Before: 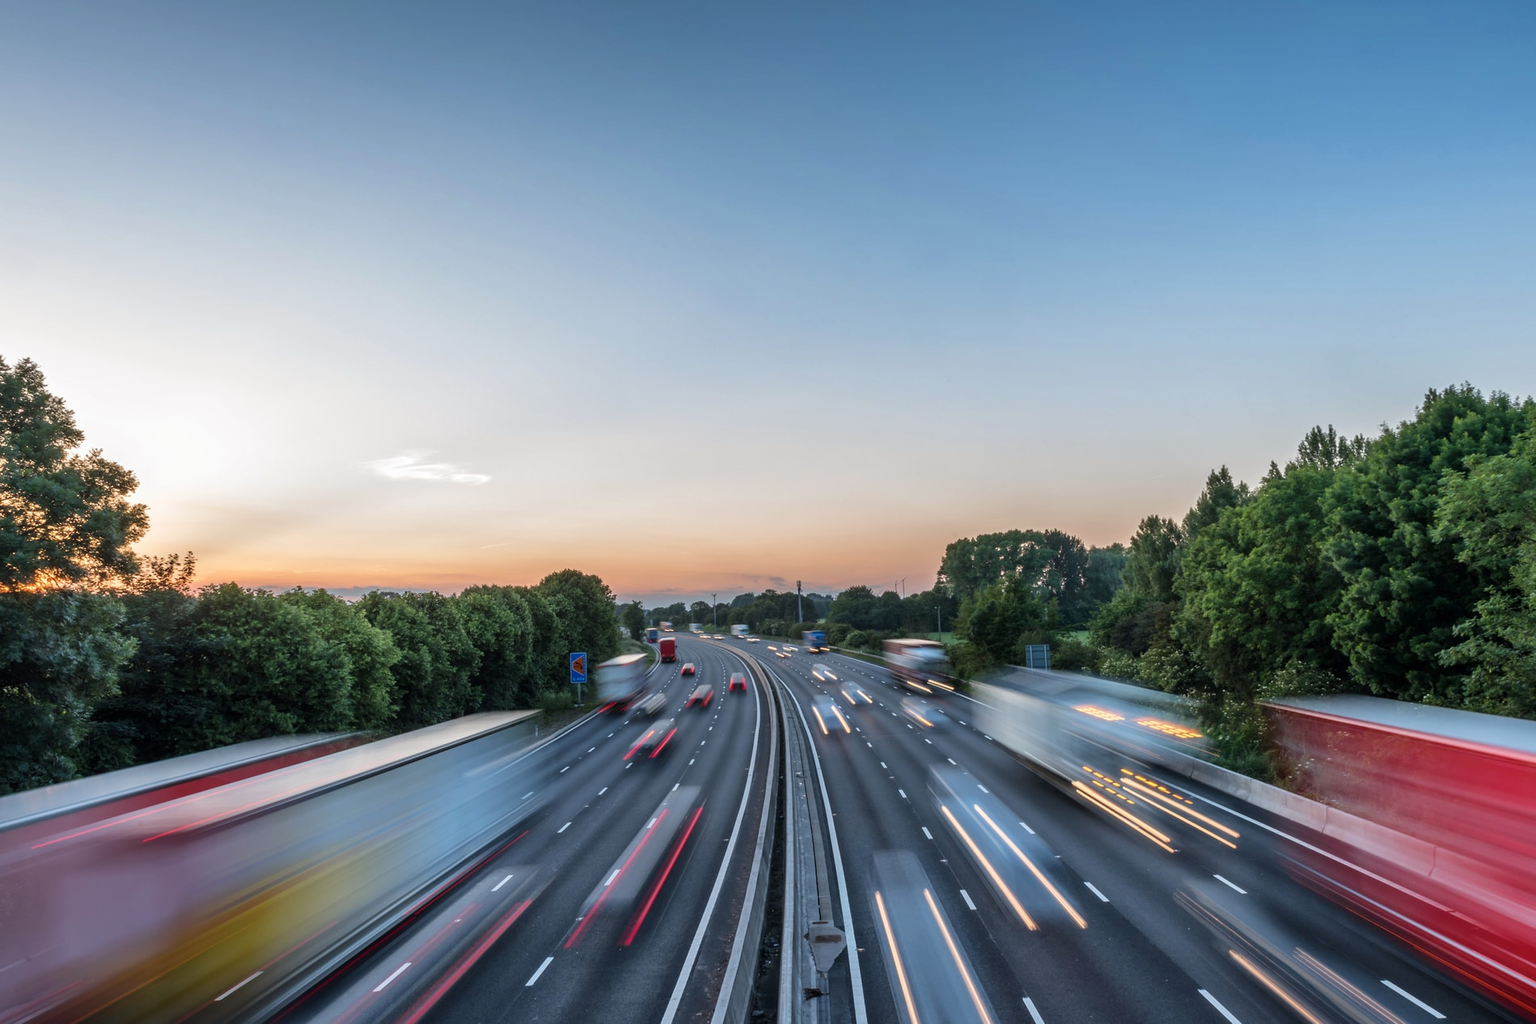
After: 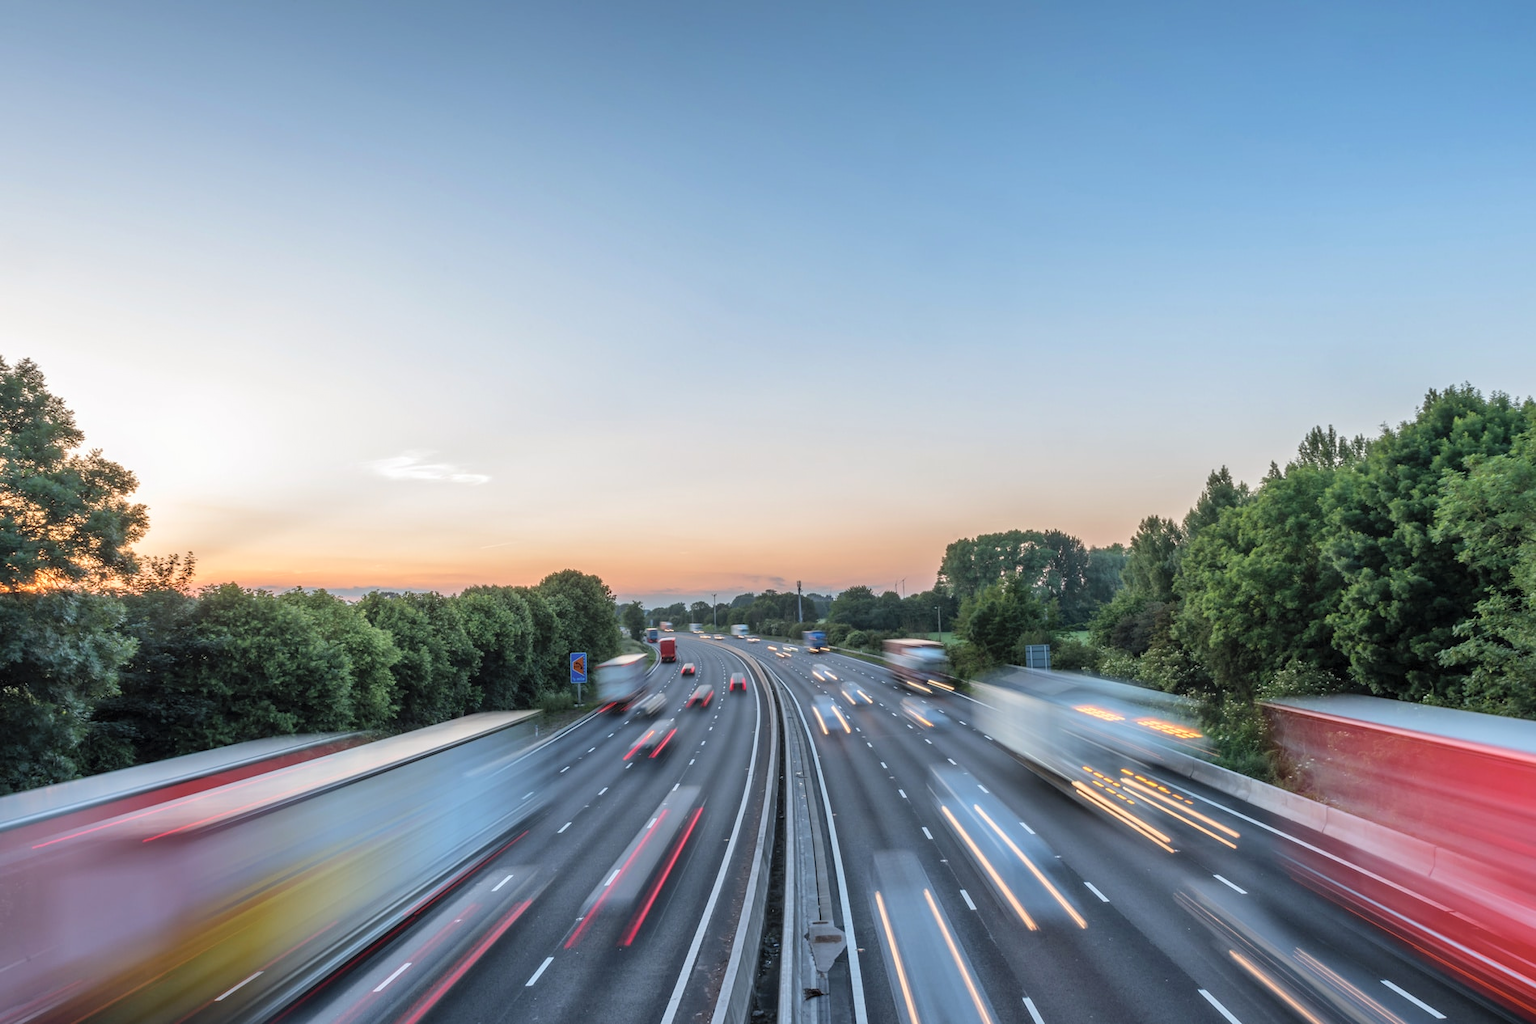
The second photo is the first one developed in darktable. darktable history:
contrast brightness saturation: brightness 0.144
